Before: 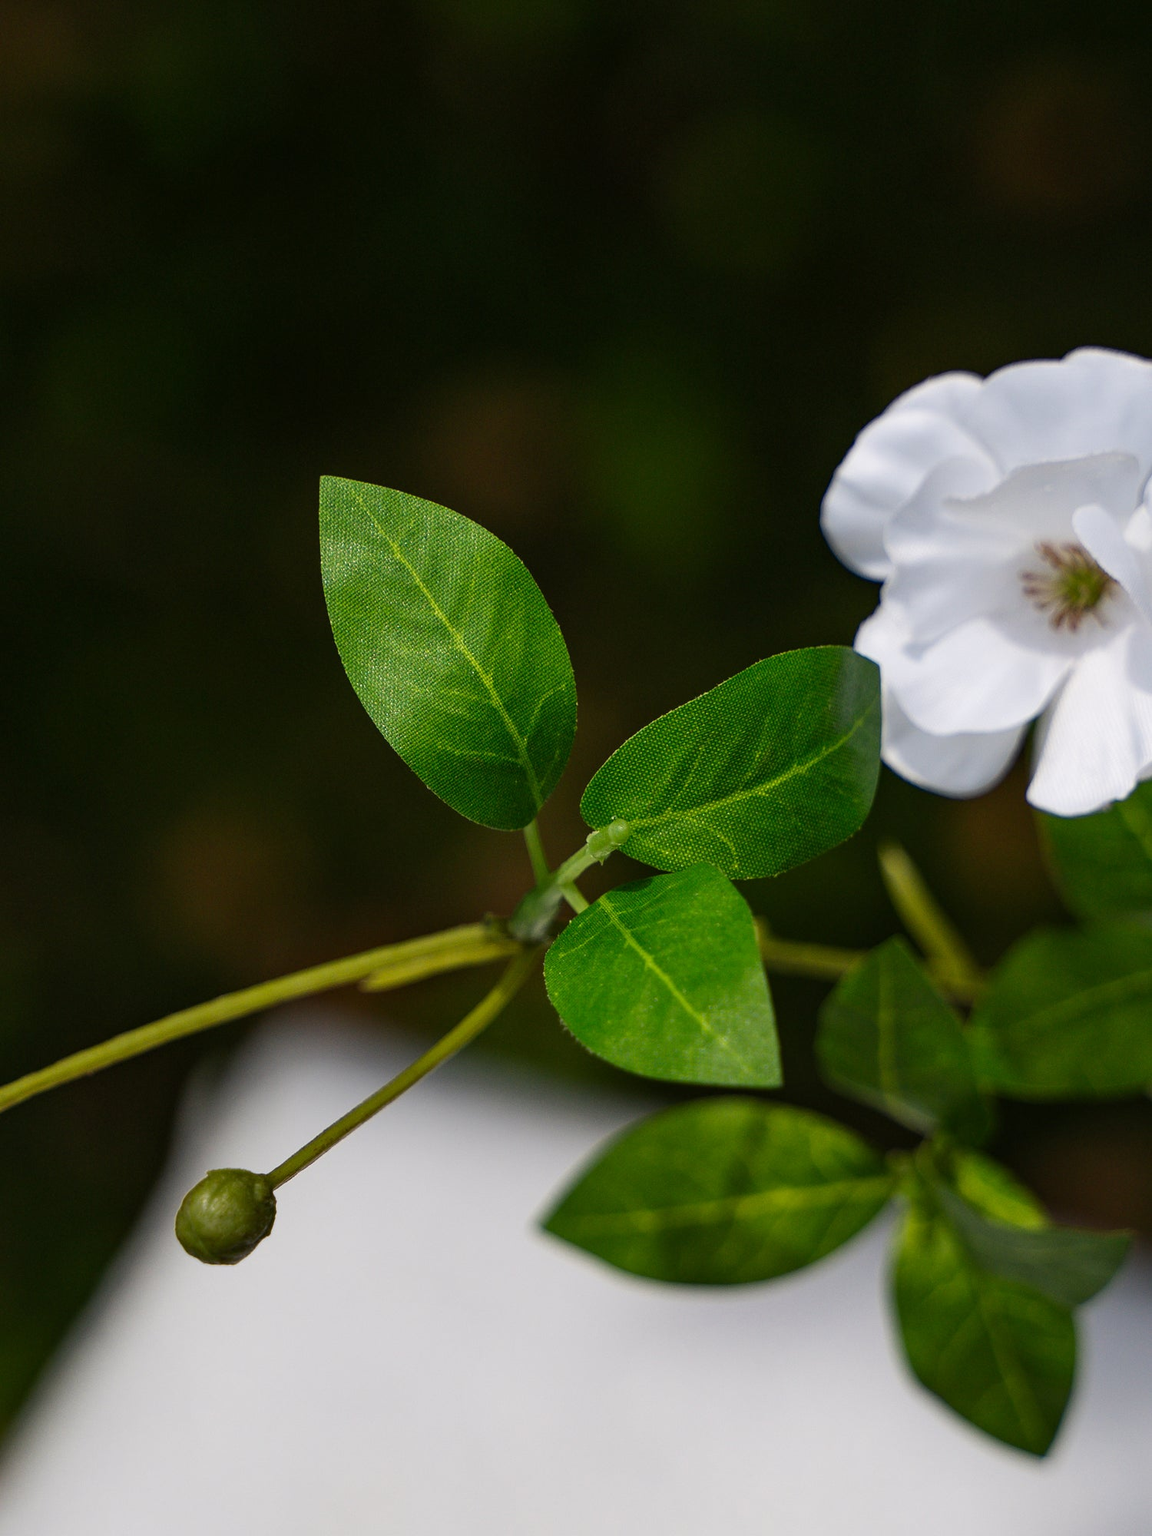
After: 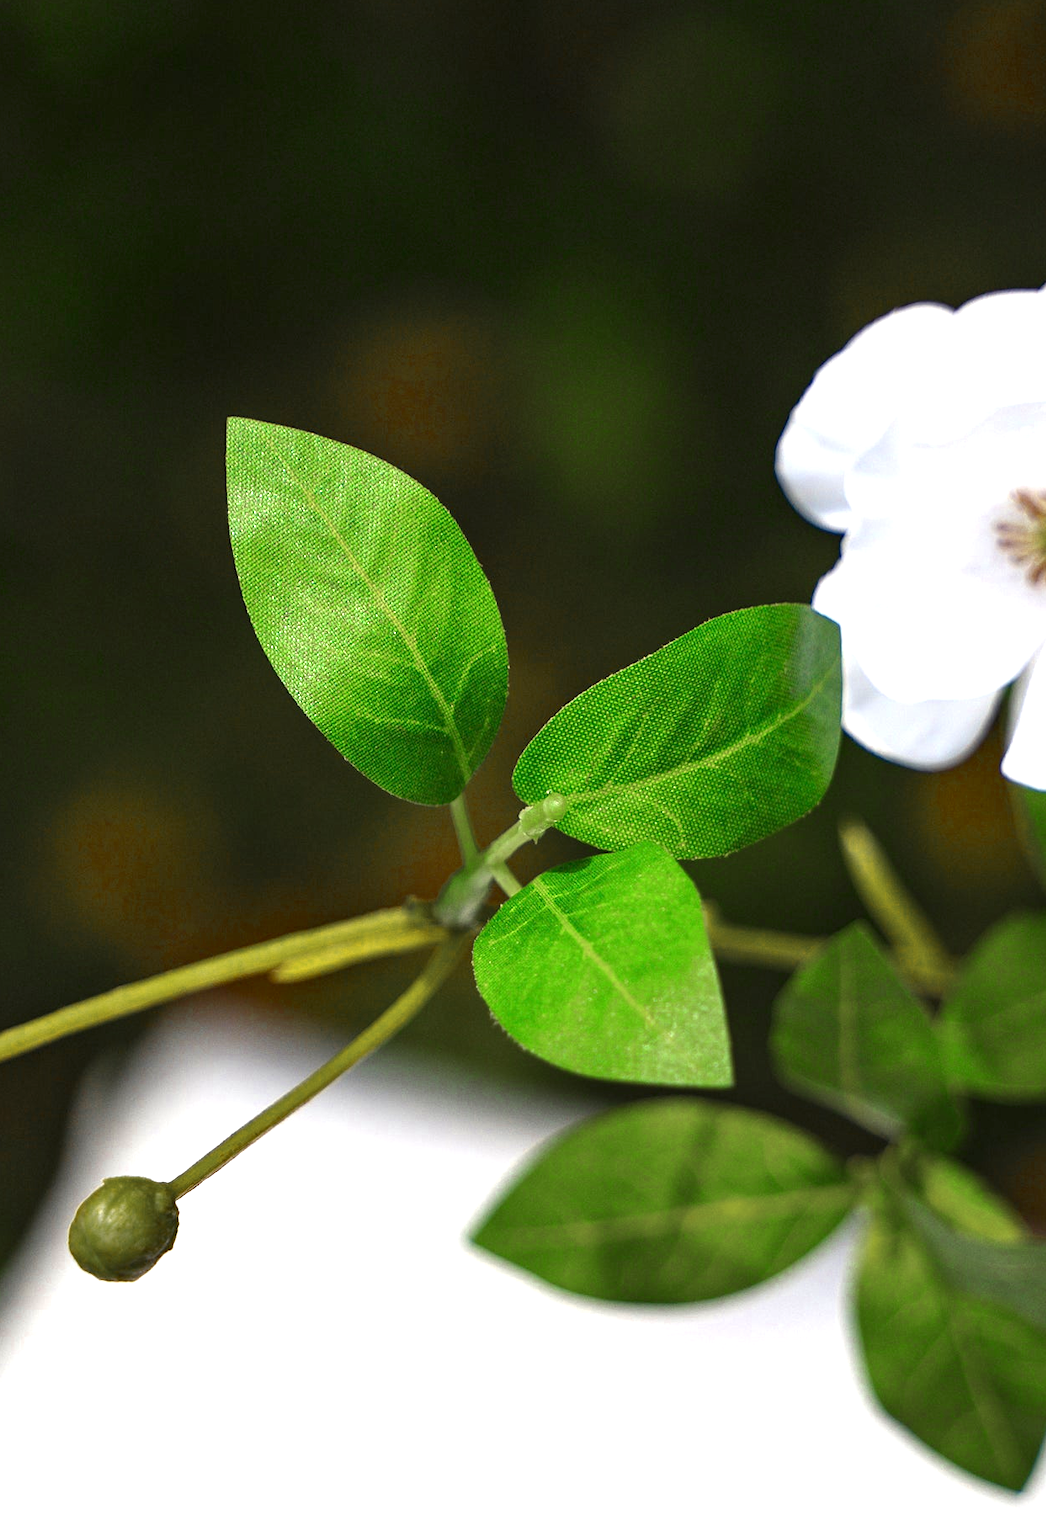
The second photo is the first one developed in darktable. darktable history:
color zones: curves: ch0 [(0.11, 0.396) (0.195, 0.36) (0.25, 0.5) (0.303, 0.412) (0.357, 0.544) (0.75, 0.5) (0.967, 0.328)]; ch1 [(0, 0.468) (0.112, 0.512) (0.202, 0.6) (0.25, 0.5) (0.307, 0.352) (0.357, 0.544) (0.75, 0.5) (0.963, 0.524)]
exposure: black level correction 0, exposure 1.2 EV, compensate highlight preservation false
crop: left 9.832%, top 6.225%, right 7.276%, bottom 2.502%
